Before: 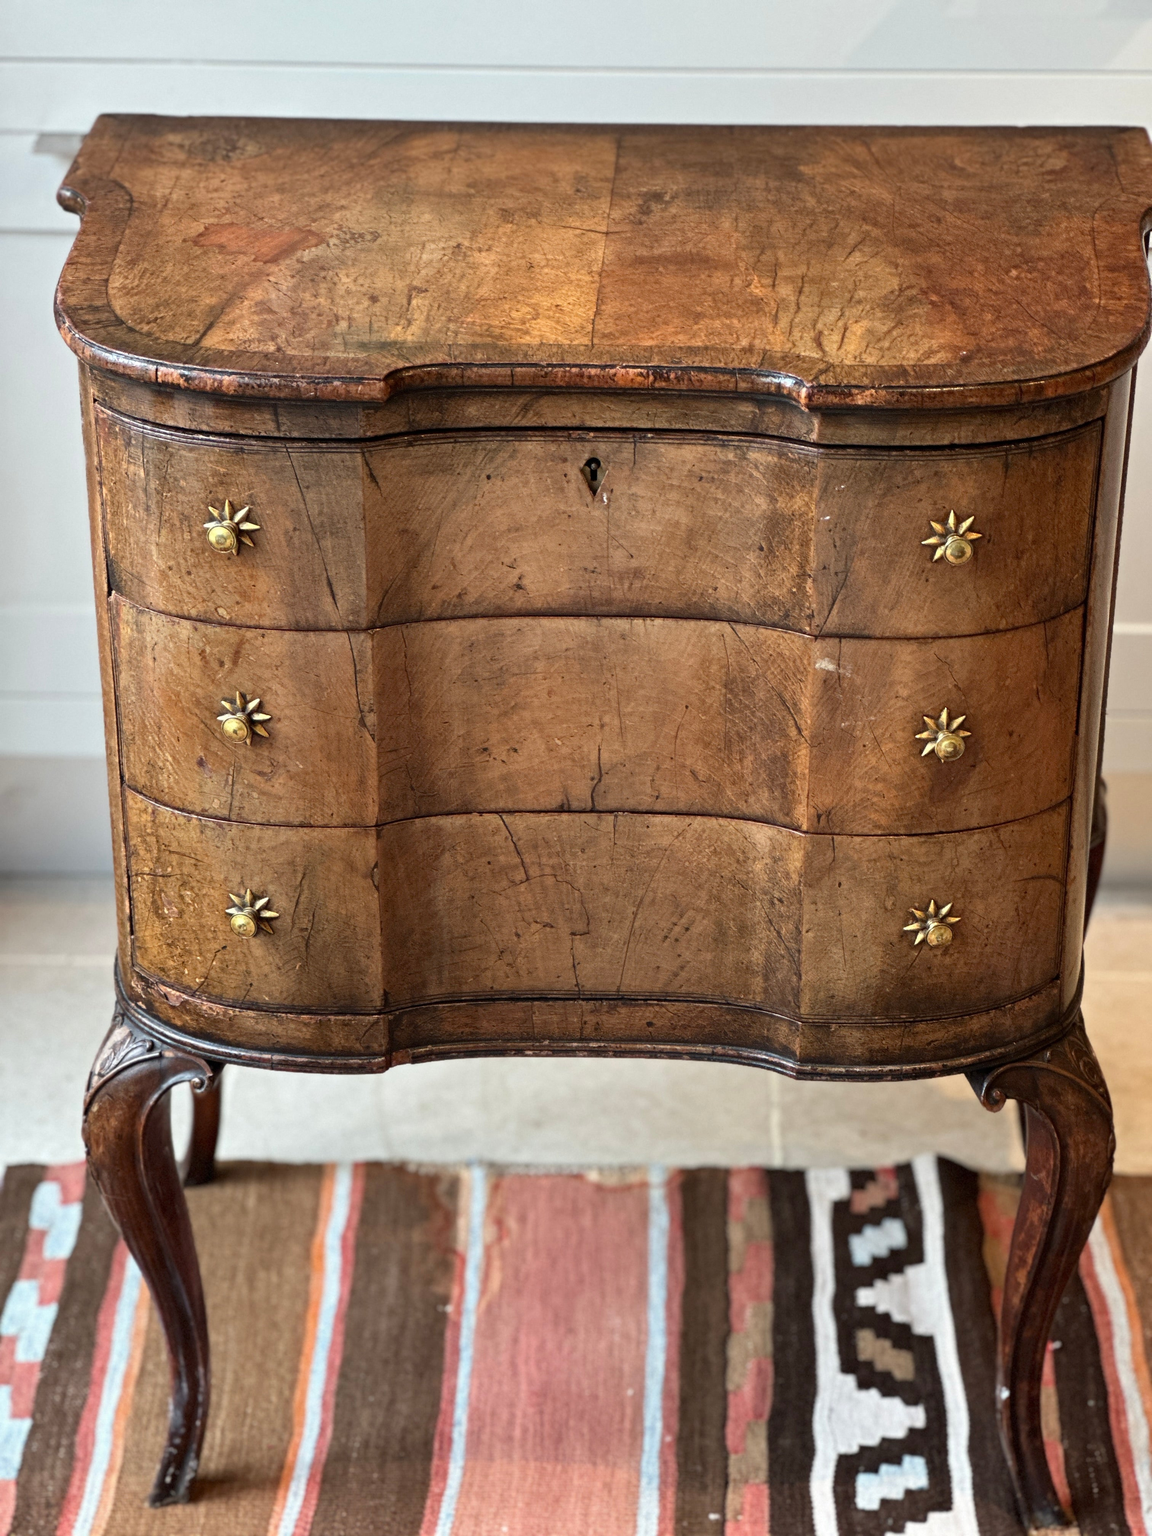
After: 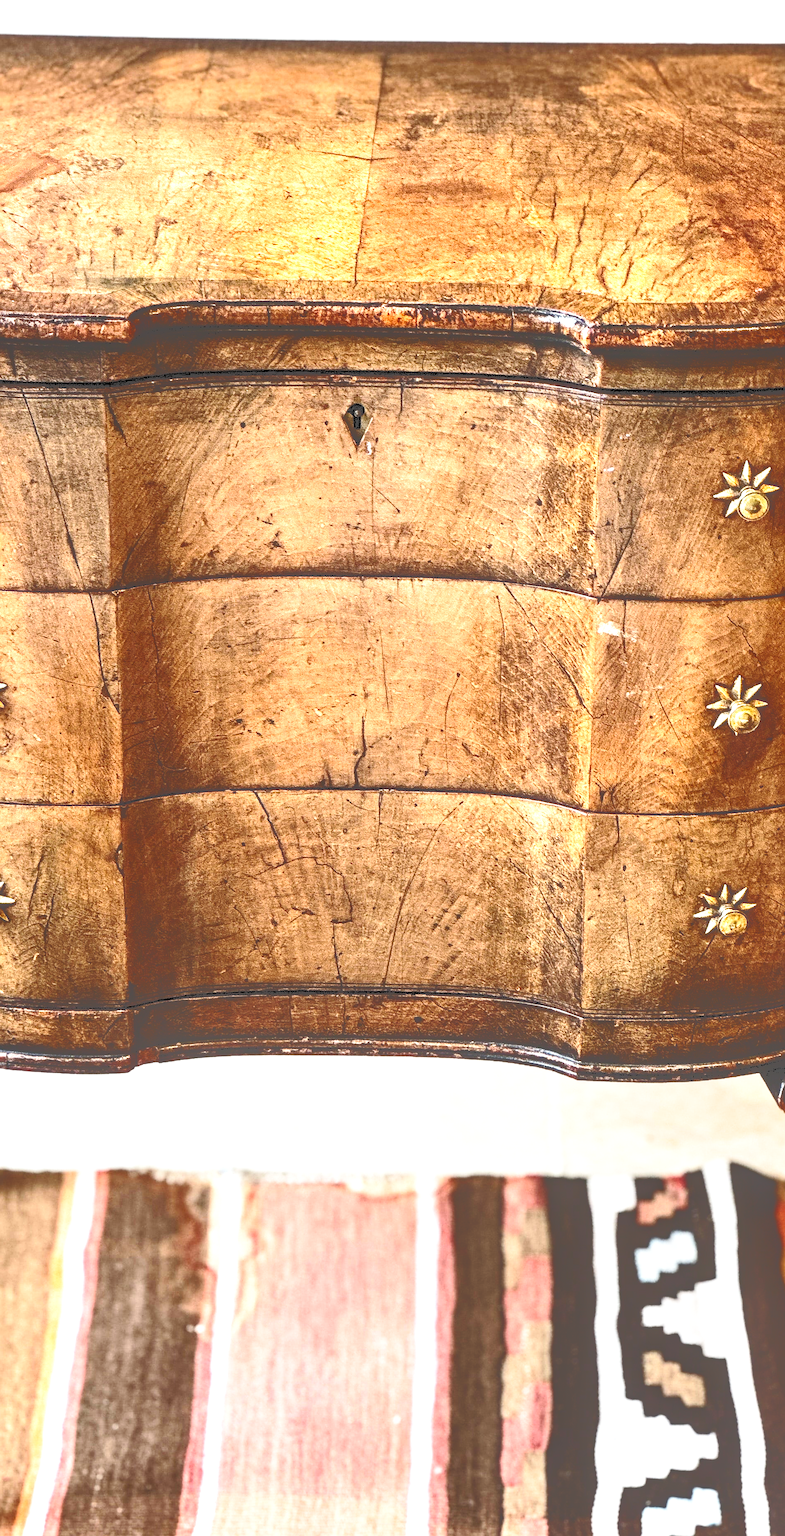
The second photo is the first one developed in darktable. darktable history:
local contrast: detail 130%
sharpen: on, module defaults
crop and rotate: left 23.08%, top 5.642%, right 14.177%, bottom 2.356%
shadows and highlights: shadows 12.82, white point adjustment 1.34, highlights -0.551, soften with gaussian
tone curve: curves: ch0 [(0, 0) (0.003, 0.334) (0.011, 0.338) (0.025, 0.338) (0.044, 0.338) (0.069, 0.339) (0.1, 0.342) (0.136, 0.343) (0.177, 0.349) (0.224, 0.36) (0.277, 0.385) (0.335, 0.42) (0.399, 0.465) (0.468, 0.535) (0.543, 0.632) (0.623, 0.73) (0.709, 0.814) (0.801, 0.879) (0.898, 0.935) (1, 1)], color space Lab, independent channels, preserve colors none
base curve: curves: ch0 [(0, 0) (0.026, 0.03) (0.109, 0.232) (0.351, 0.748) (0.669, 0.968) (1, 1)], preserve colors none
color balance rgb: perceptual saturation grading › global saturation 5.306%, perceptual brilliance grading › global brilliance 14.731%, perceptual brilliance grading › shadows -34.177%
